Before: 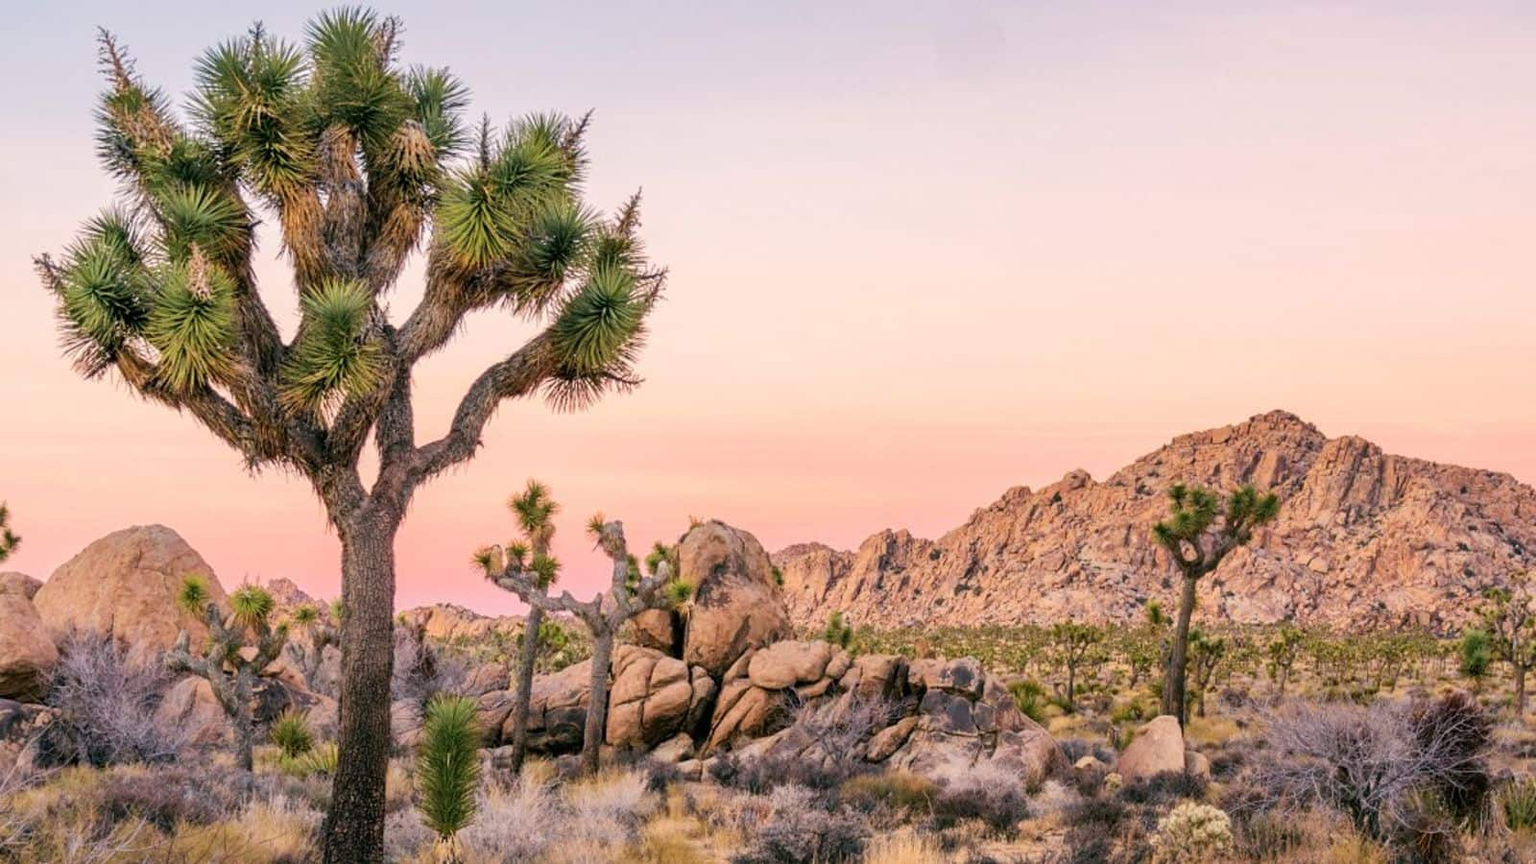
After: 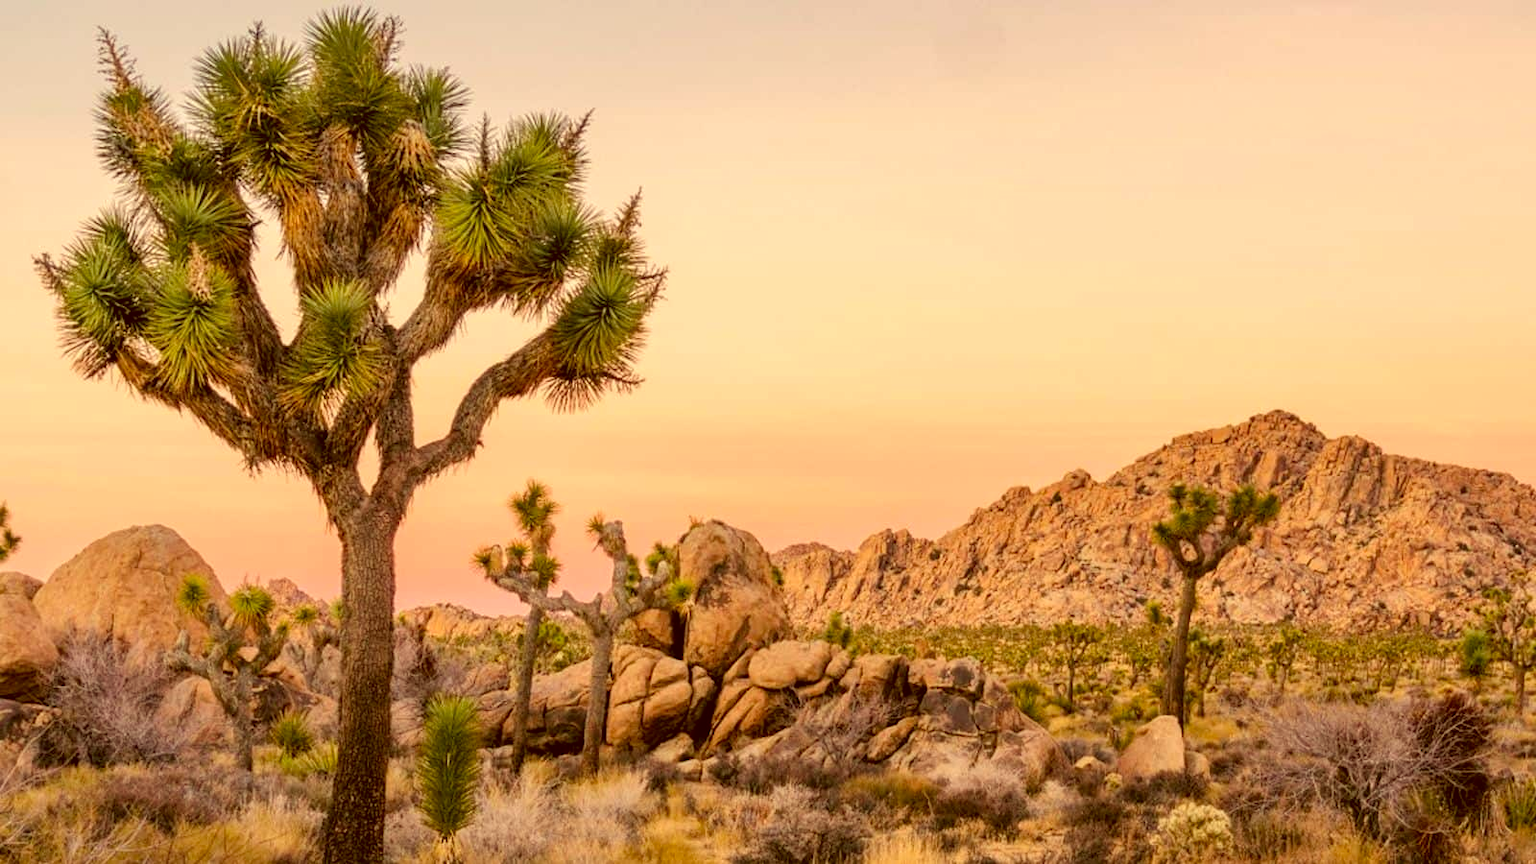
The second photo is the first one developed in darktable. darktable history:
color correction: highlights a* 1.06, highlights b* 24.79, shadows a* 15.83, shadows b* 24.99
